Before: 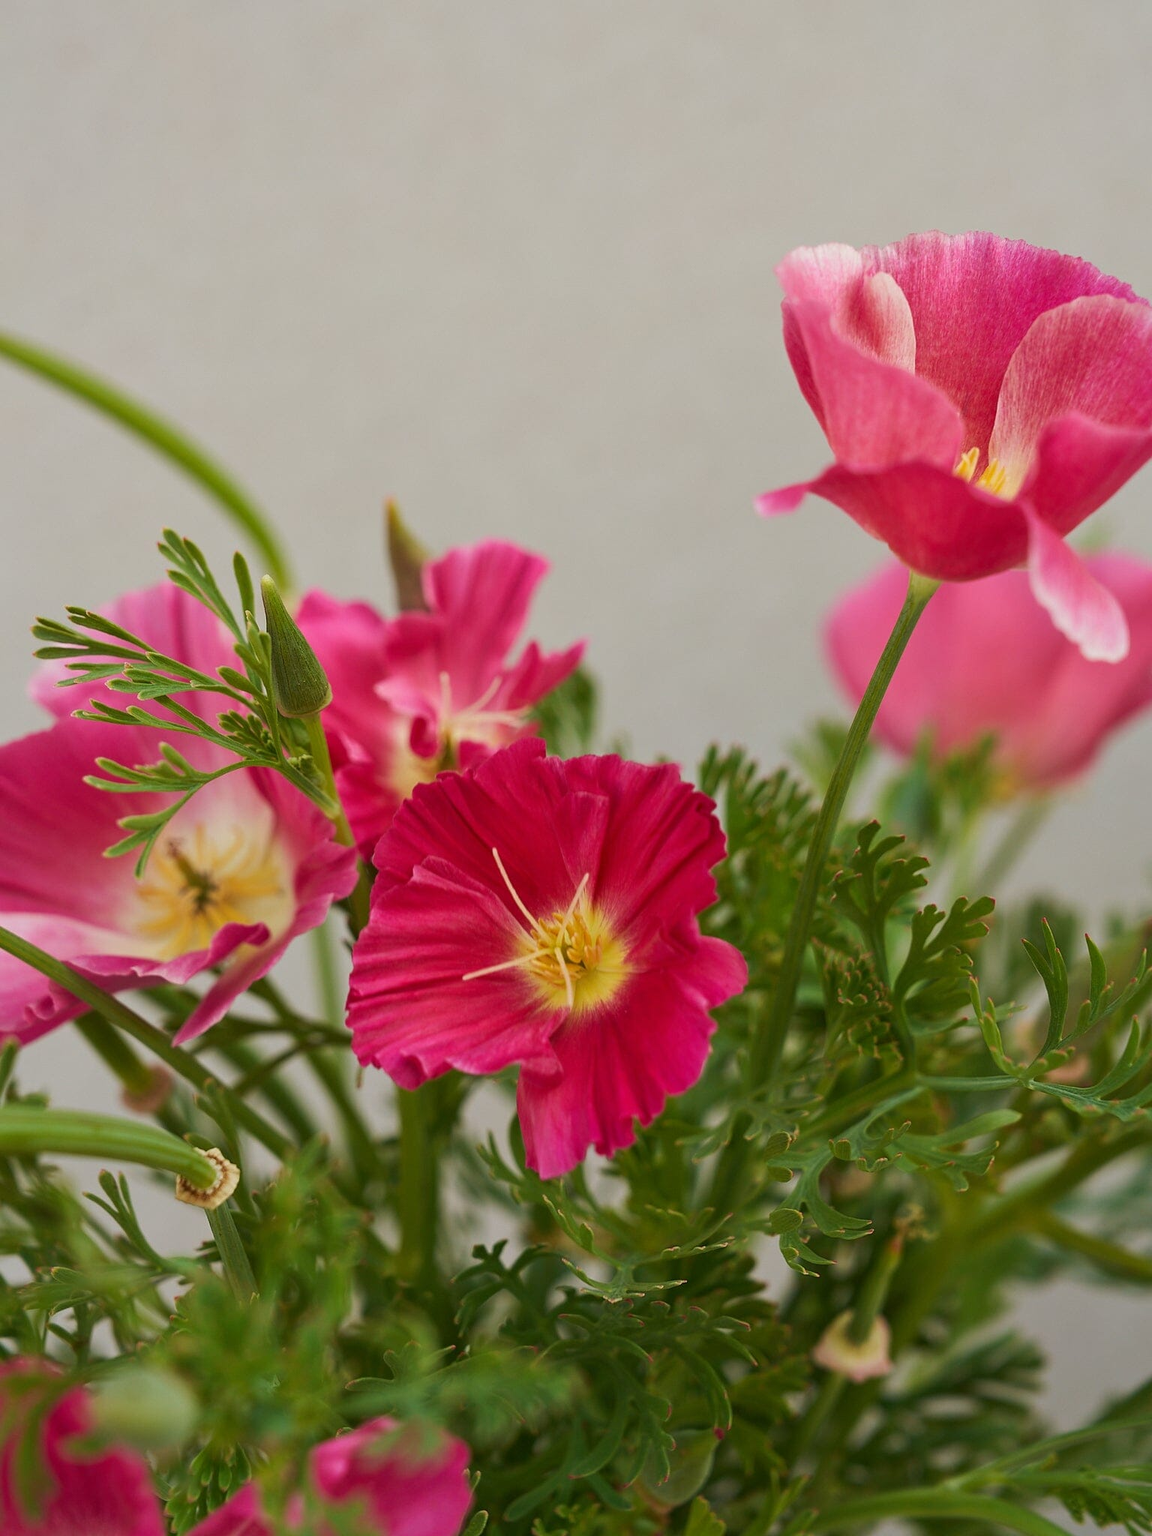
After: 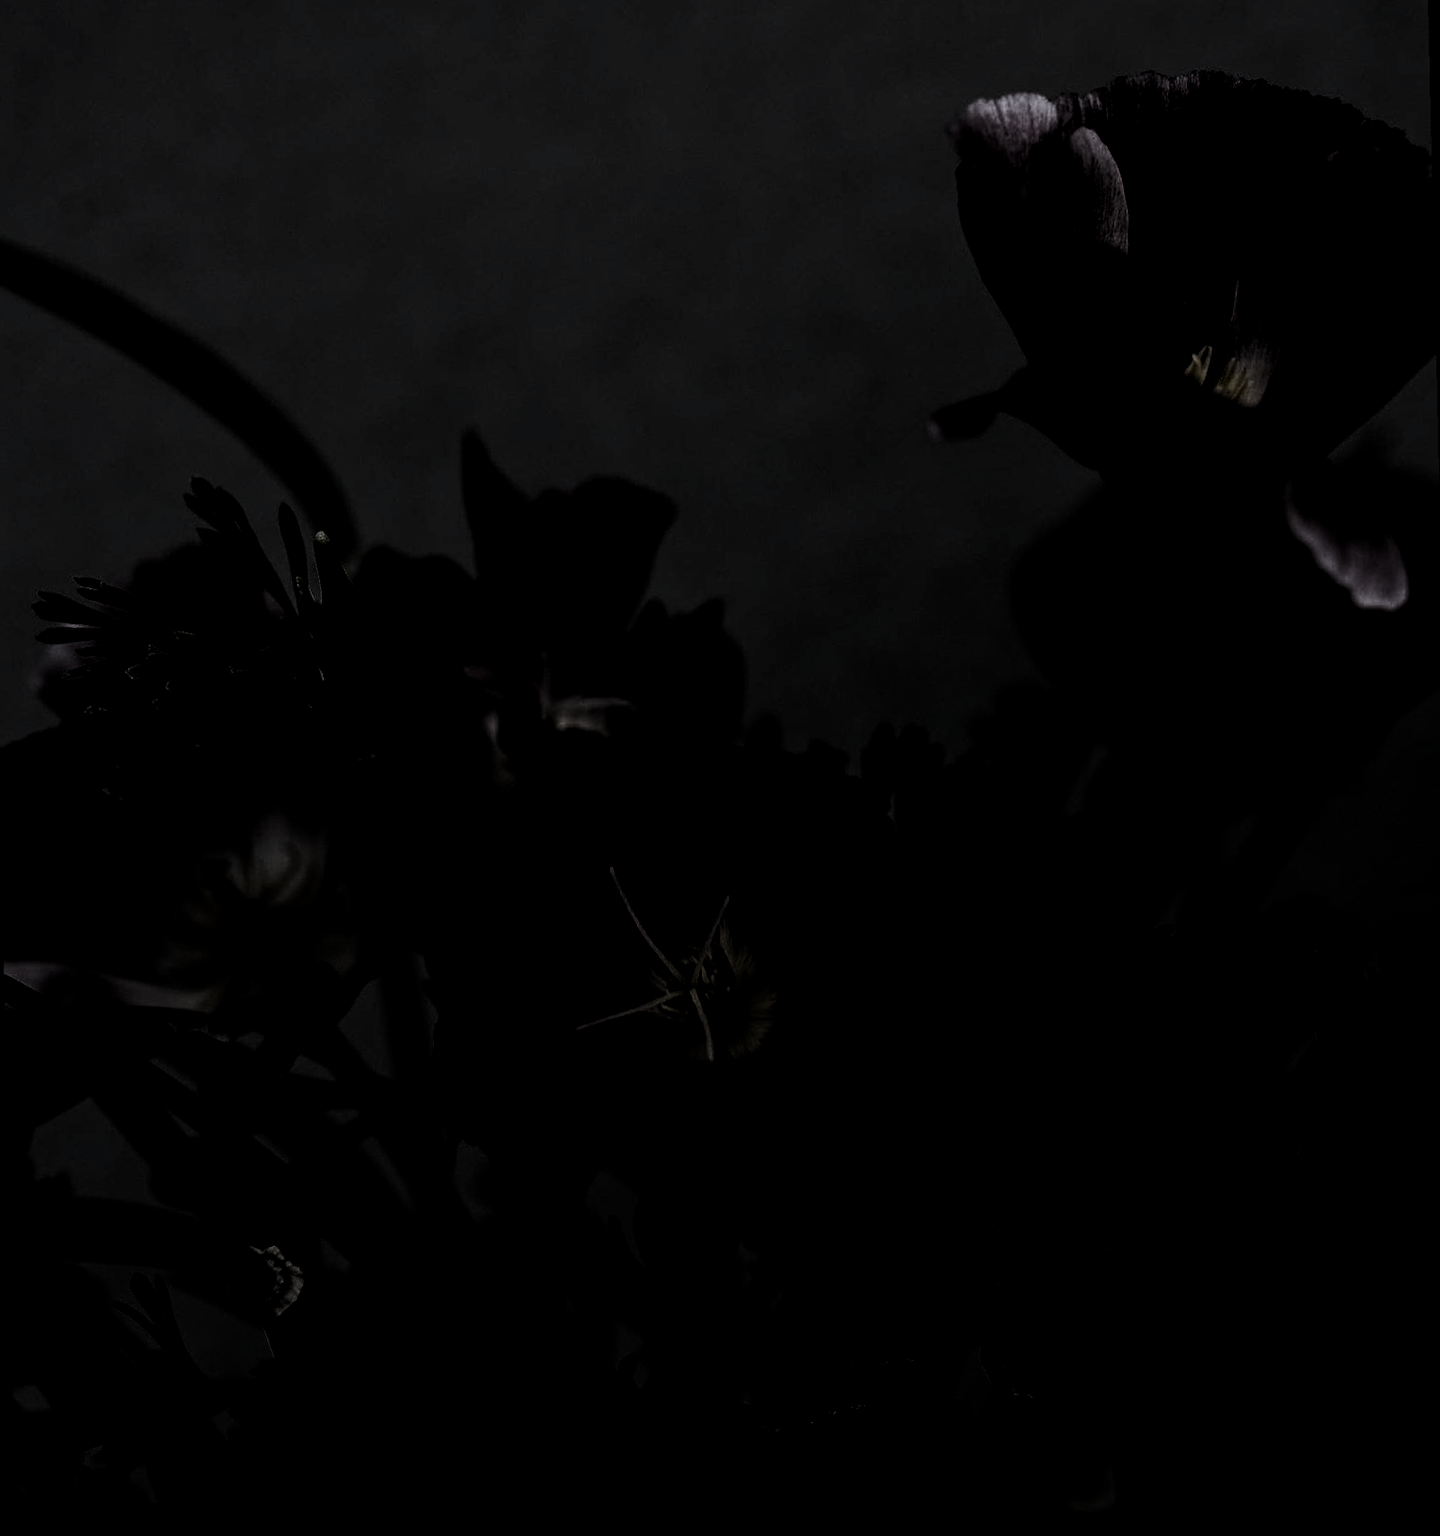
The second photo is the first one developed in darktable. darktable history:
velvia: on, module defaults
levels: levels [0.721, 0.937, 0.997]
color calibration: illuminant custom, x 0.373, y 0.388, temperature 4269.97 K
rotate and perspective: rotation -1.32°, lens shift (horizontal) -0.031, crop left 0.015, crop right 0.985, crop top 0.047, crop bottom 0.982
local contrast: on, module defaults
crop: top 7.625%, bottom 8.027%
base curve: curves: ch0 [(0, 0) (0.032, 0.025) (0.121, 0.166) (0.206, 0.329) (0.605, 0.79) (1, 1)], preserve colors none
shadows and highlights: shadows -12.5, white point adjustment 4, highlights 28.33
